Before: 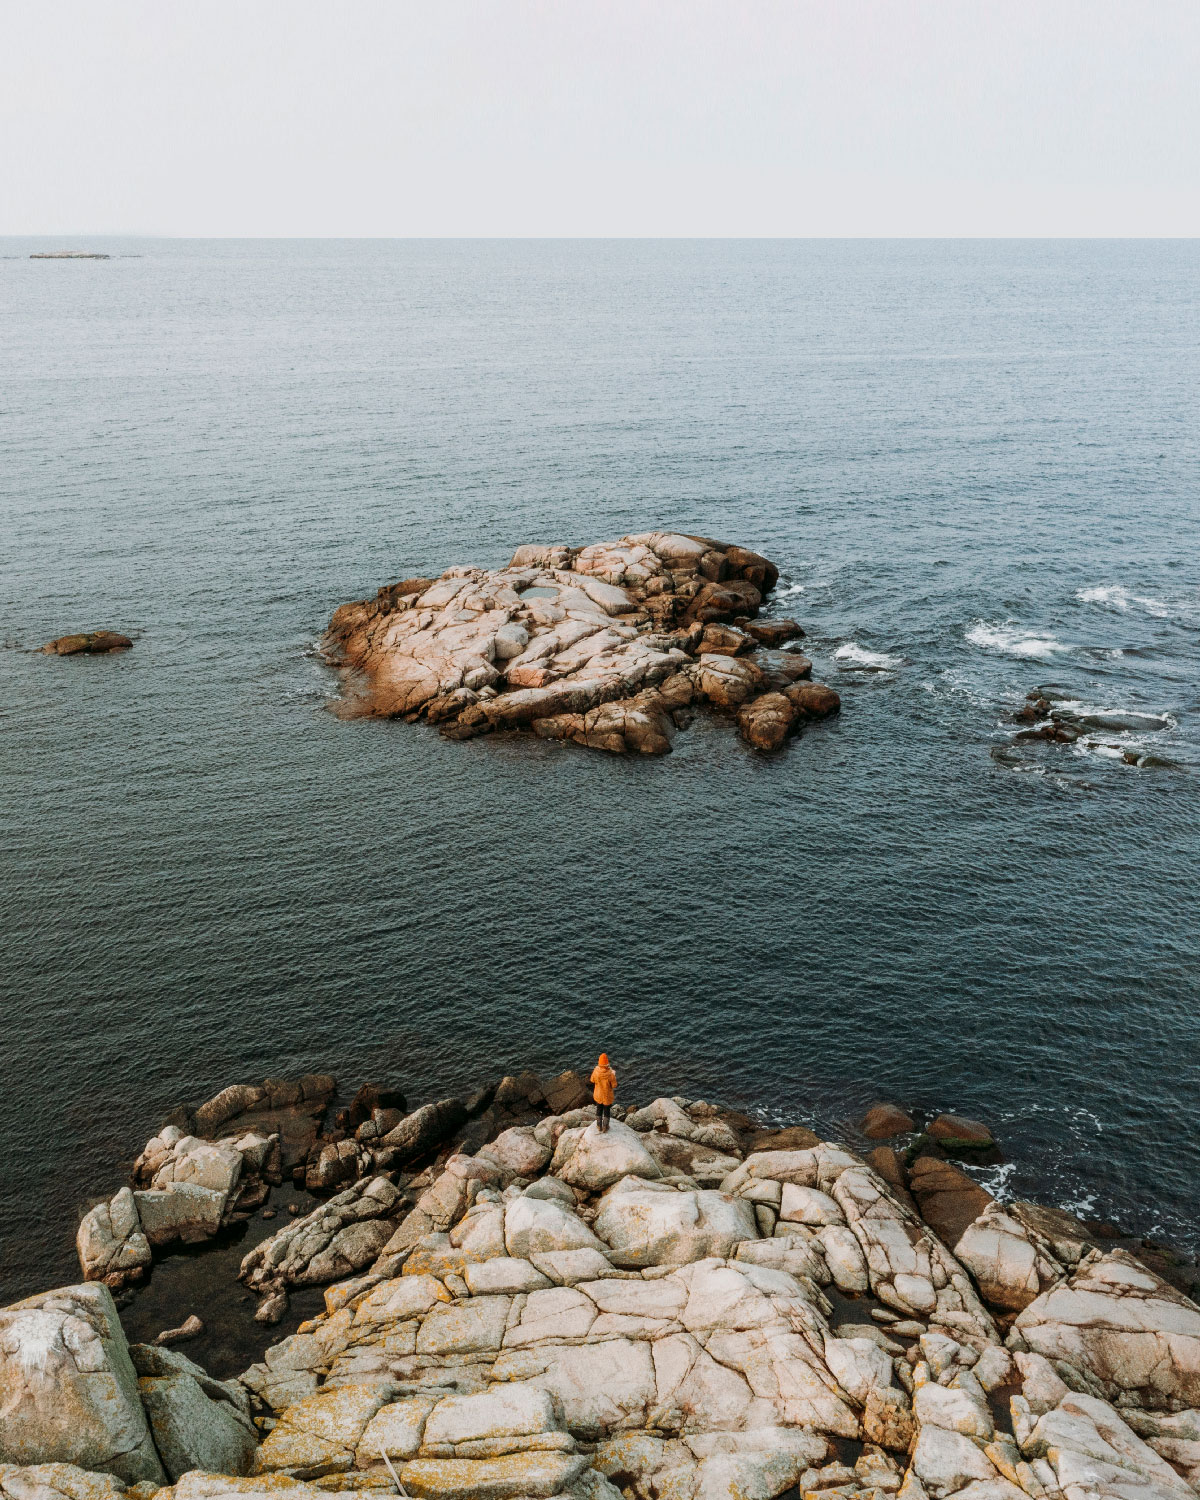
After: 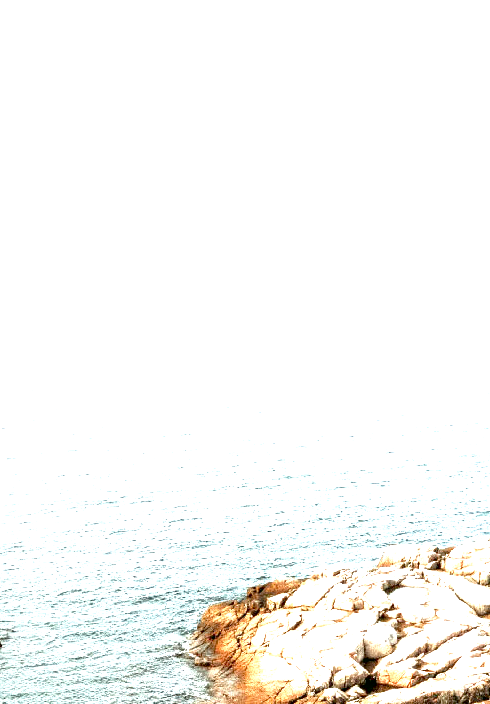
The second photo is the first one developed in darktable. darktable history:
exposure: black level correction 0.005, exposure 2.066 EV, compensate highlight preservation false
crop and rotate: left 10.943%, top 0.059%, right 48.194%, bottom 52.973%
local contrast: mode bilateral grid, contrast 21, coarseness 50, detail 133%, midtone range 0.2
